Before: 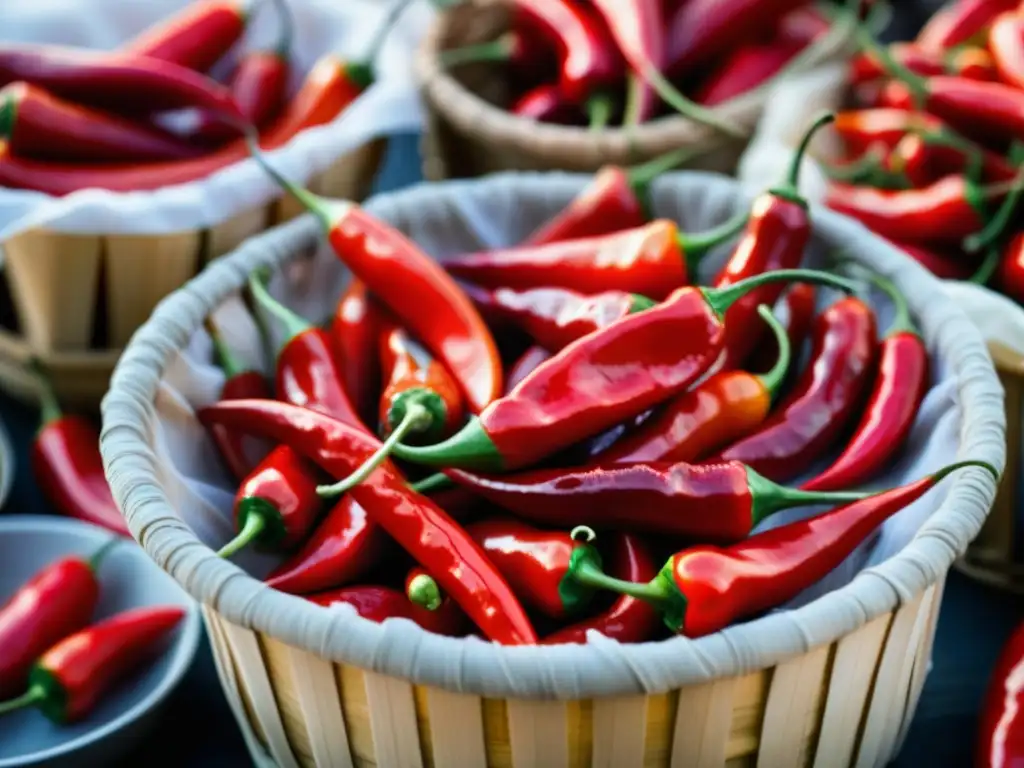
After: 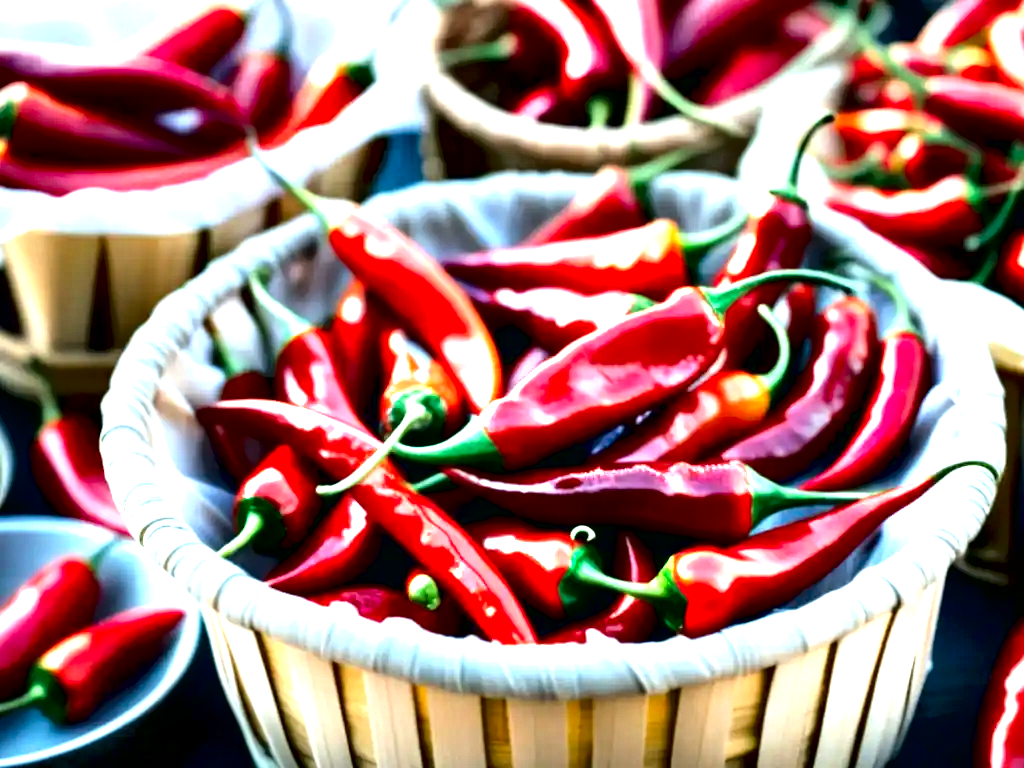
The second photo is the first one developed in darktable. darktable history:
tone curve: curves: ch0 [(0, 0) (0.003, 0.004) (0.011, 0.005) (0.025, 0.014) (0.044, 0.037) (0.069, 0.059) (0.1, 0.096) (0.136, 0.116) (0.177, 0.133) (0.224, 0.177) (0.277, 0.255) (0.335, 0.319) (0.399, 0.385) (0.468, 0.457) (0.543, 0.545) (0.623, 0.621) (0.709, 0.705) (0.801, 0.801) (0.898, 0.901) (1, 1)], color space Lab, independent channels, preserve colors none
contrast equalizer: octaves 7, y [[0.6 ×6], [0.55 ×6], [0 ×6], [0 ×6], [0 ×6]]
exposure: black level correction 0, exposure 1.099 EV, compensate exposure bias true, compensate highlight preservation false
